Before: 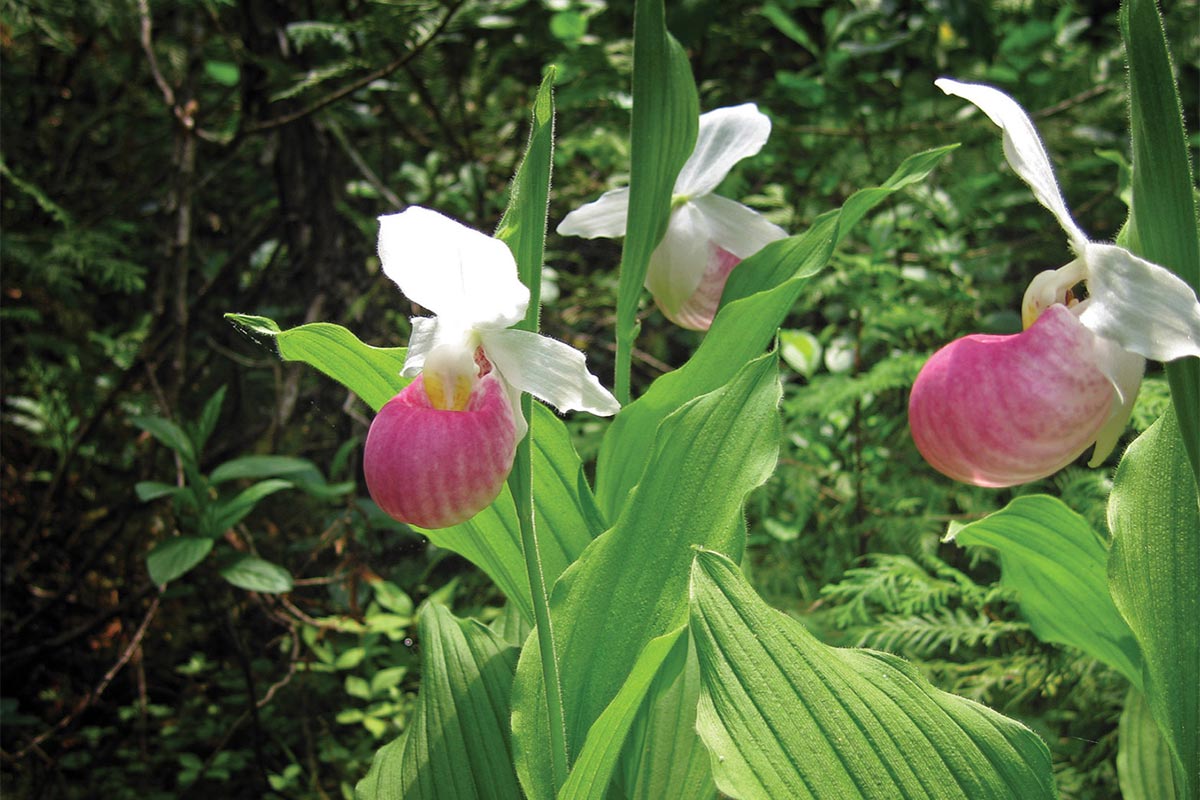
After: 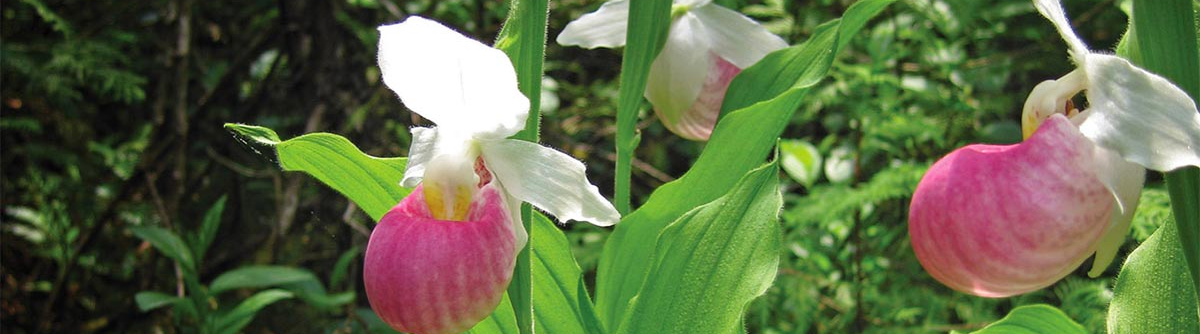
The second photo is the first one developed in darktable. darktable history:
color correction: saturation 1.1
crop and rotate: top 23.84%, bottom 34.294%
